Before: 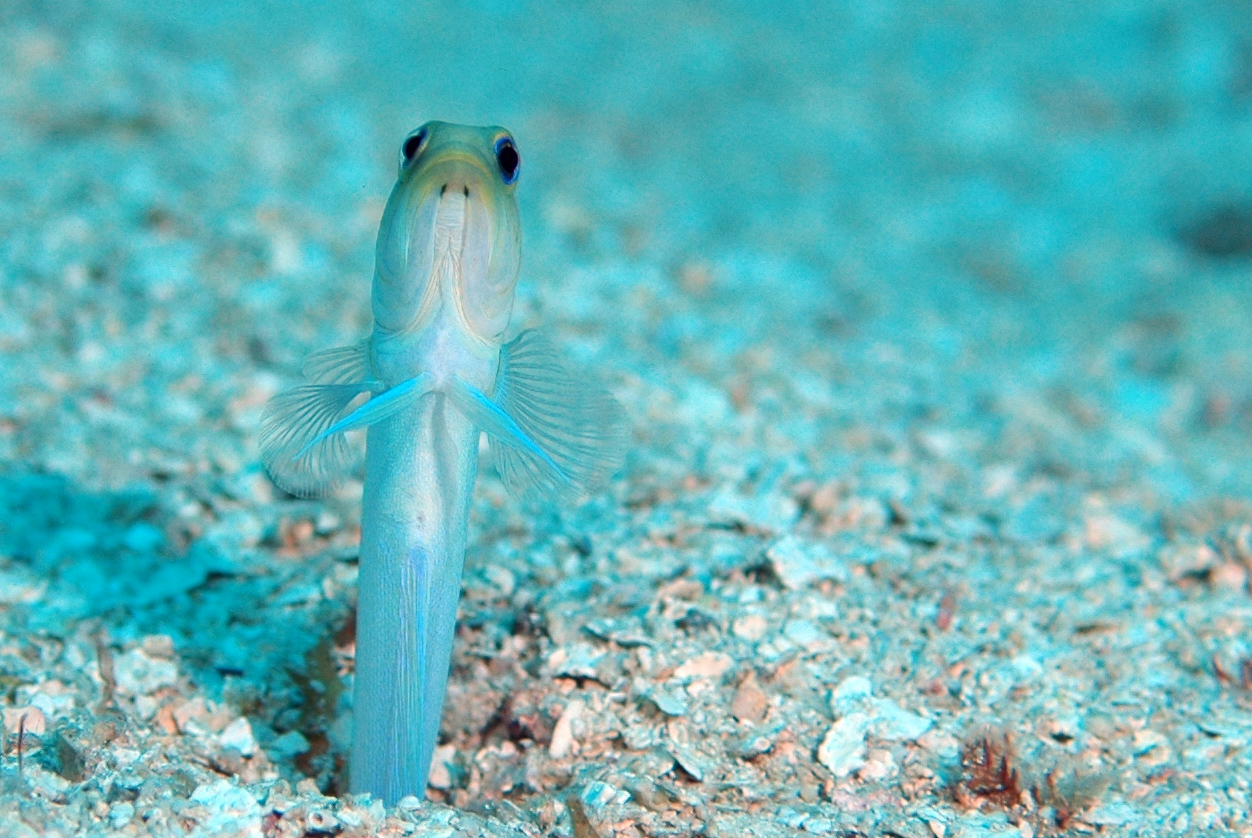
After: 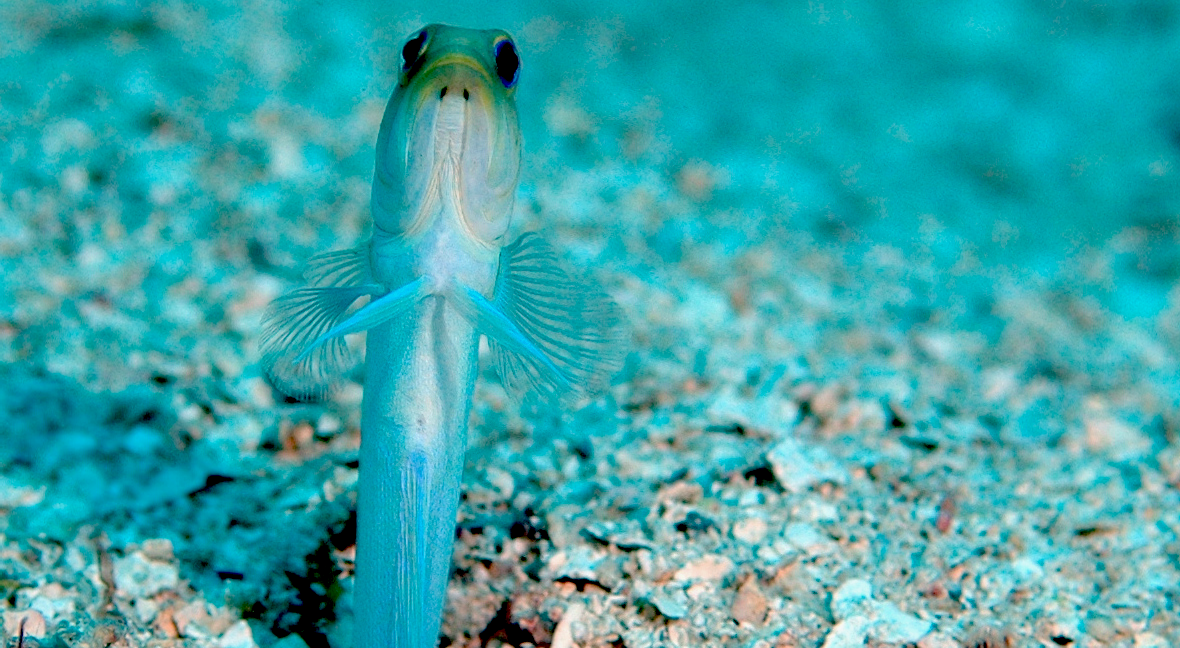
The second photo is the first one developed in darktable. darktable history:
crop and rotate: angle 0.037°, top 11.611%, right 5.648%, bottom 10.955%
exposure: black level correction 0.099, exposure -0.094 EV, compensate exposure bias true, compensate highlight preservation false
